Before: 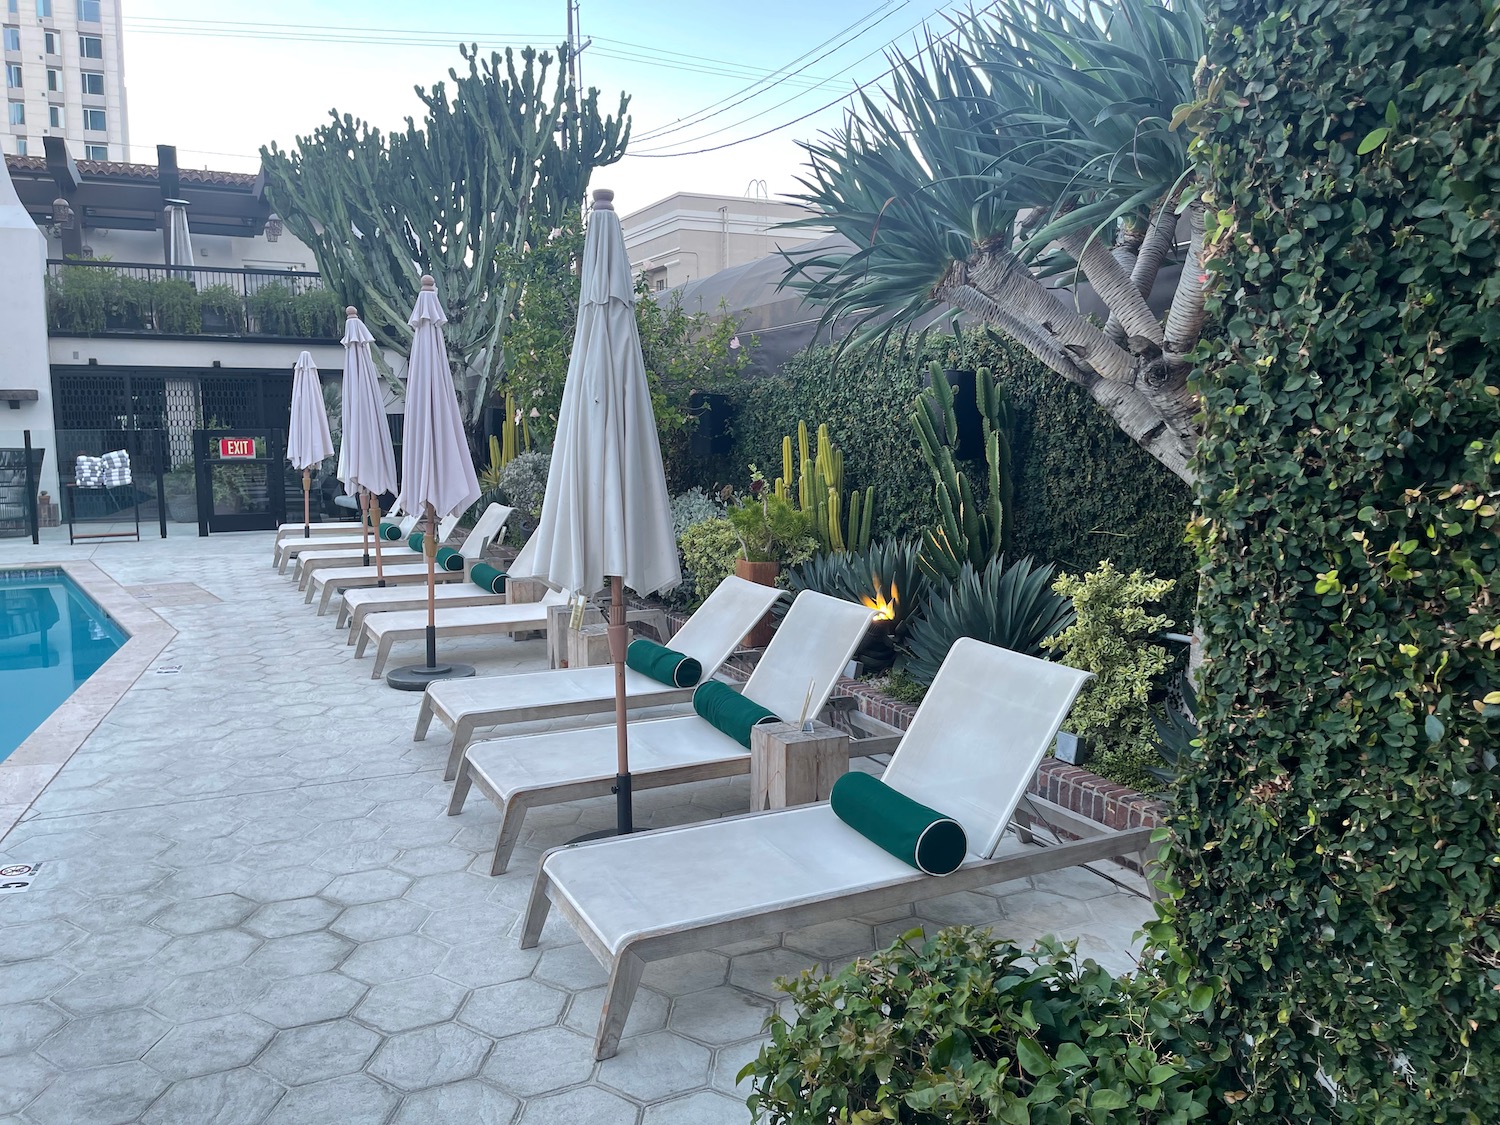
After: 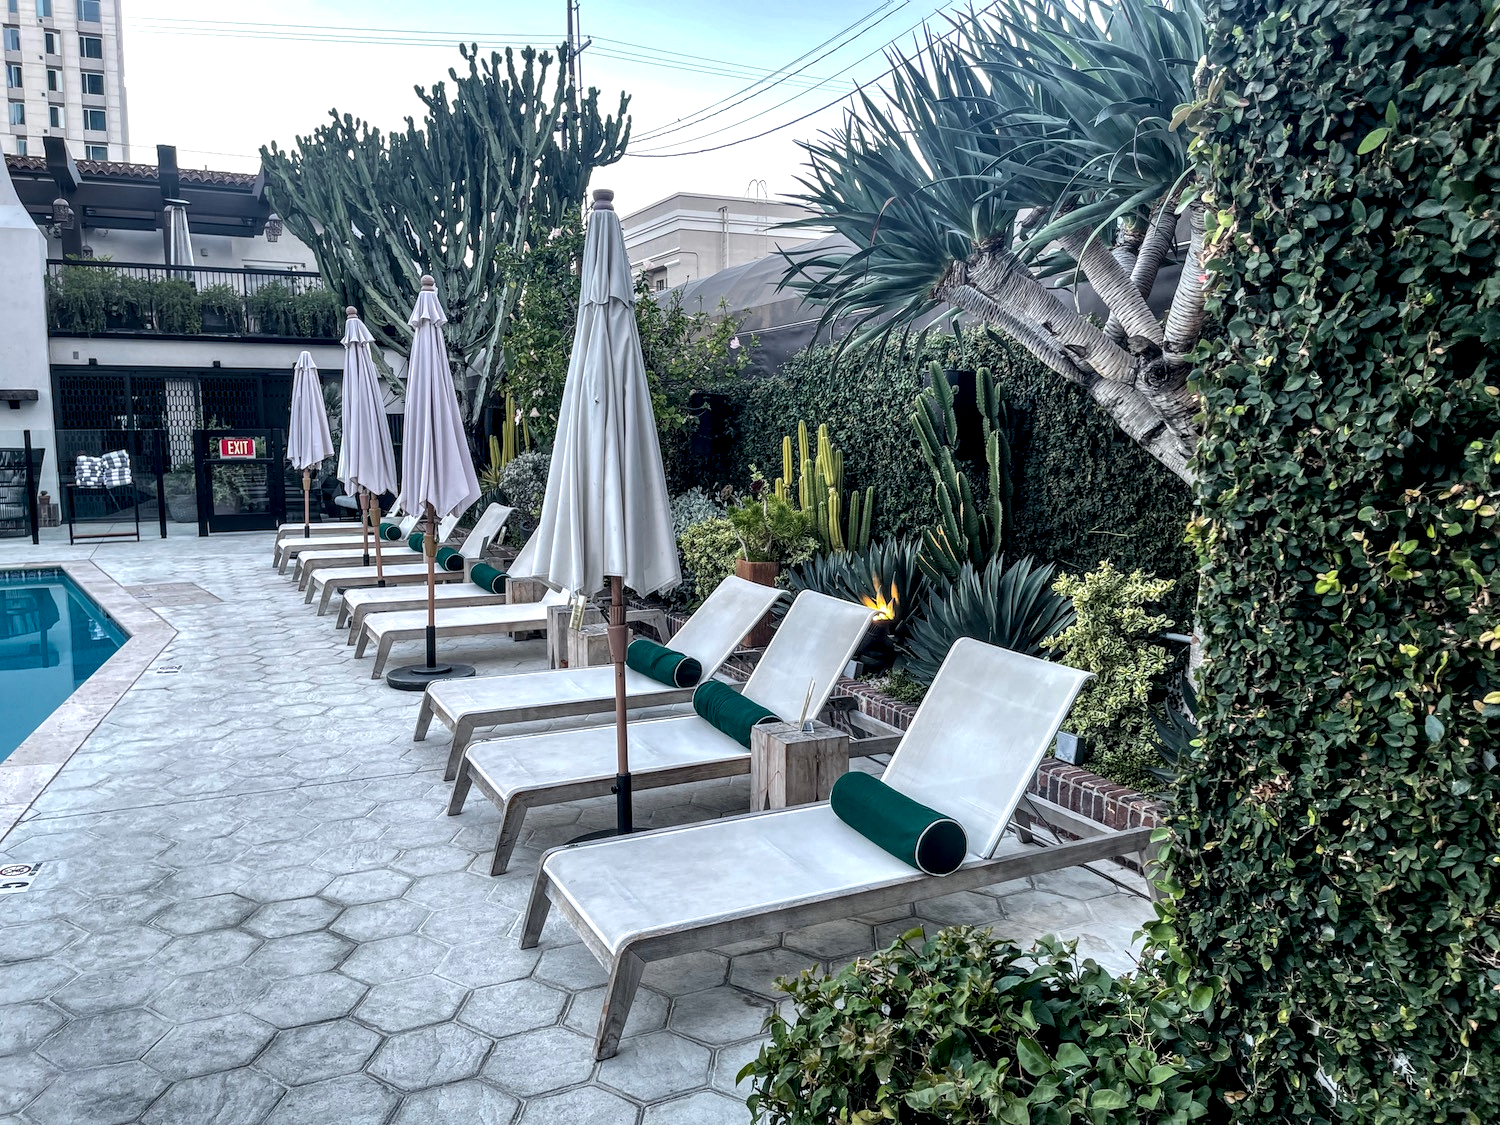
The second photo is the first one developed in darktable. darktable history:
local contrast: highlights 21%, detail 198%
